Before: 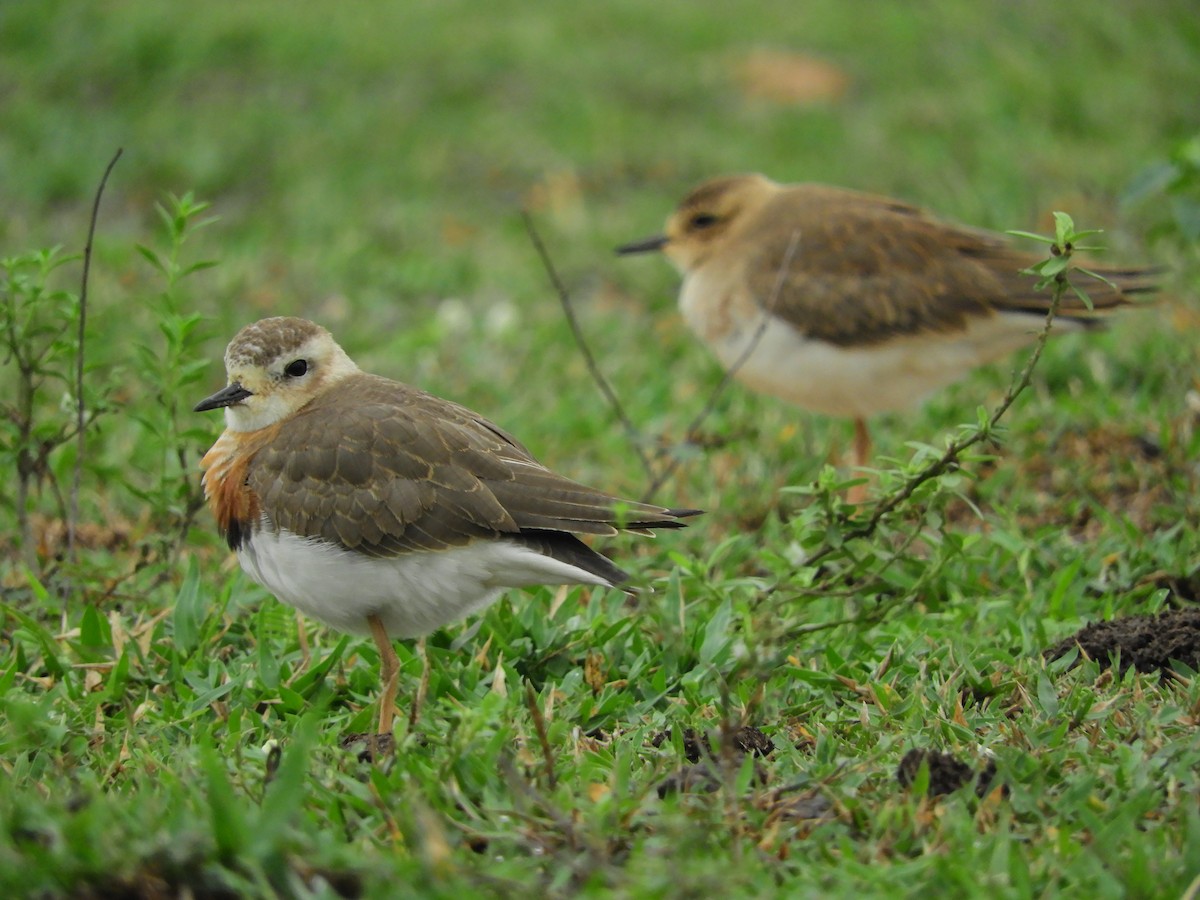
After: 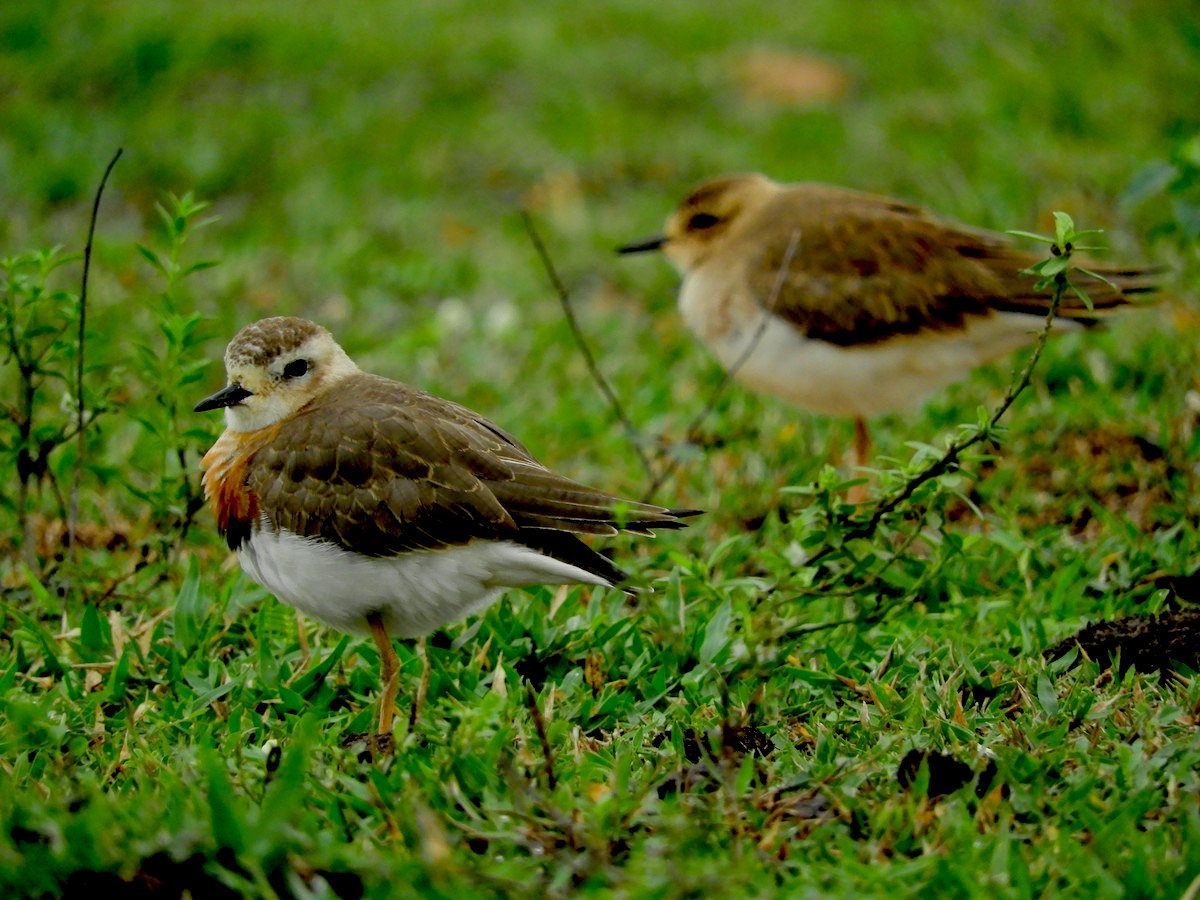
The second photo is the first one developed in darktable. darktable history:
exposure: black level correction 0.054, exposure -0.035 EV, compensate exposure bias true, compensate highlight preservation false
